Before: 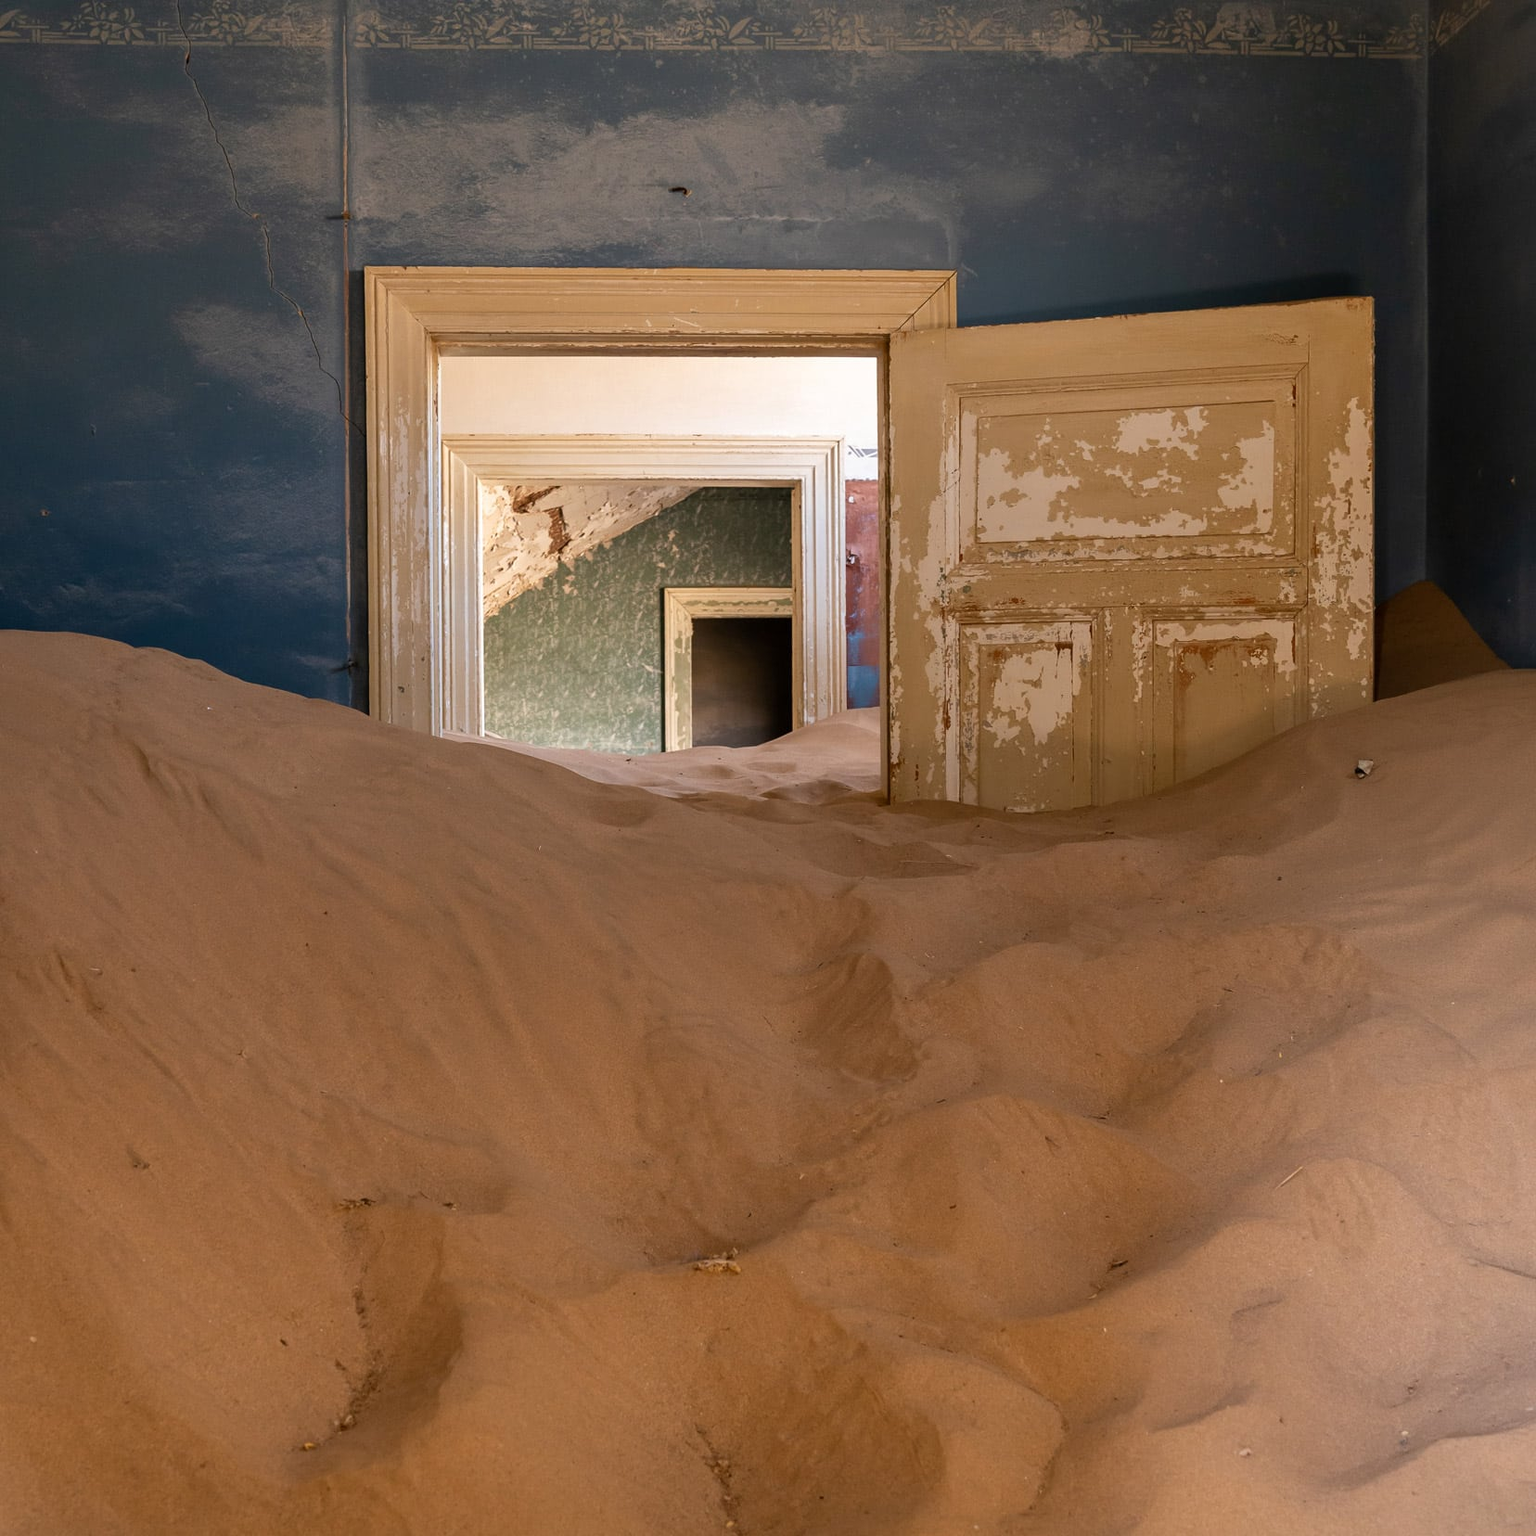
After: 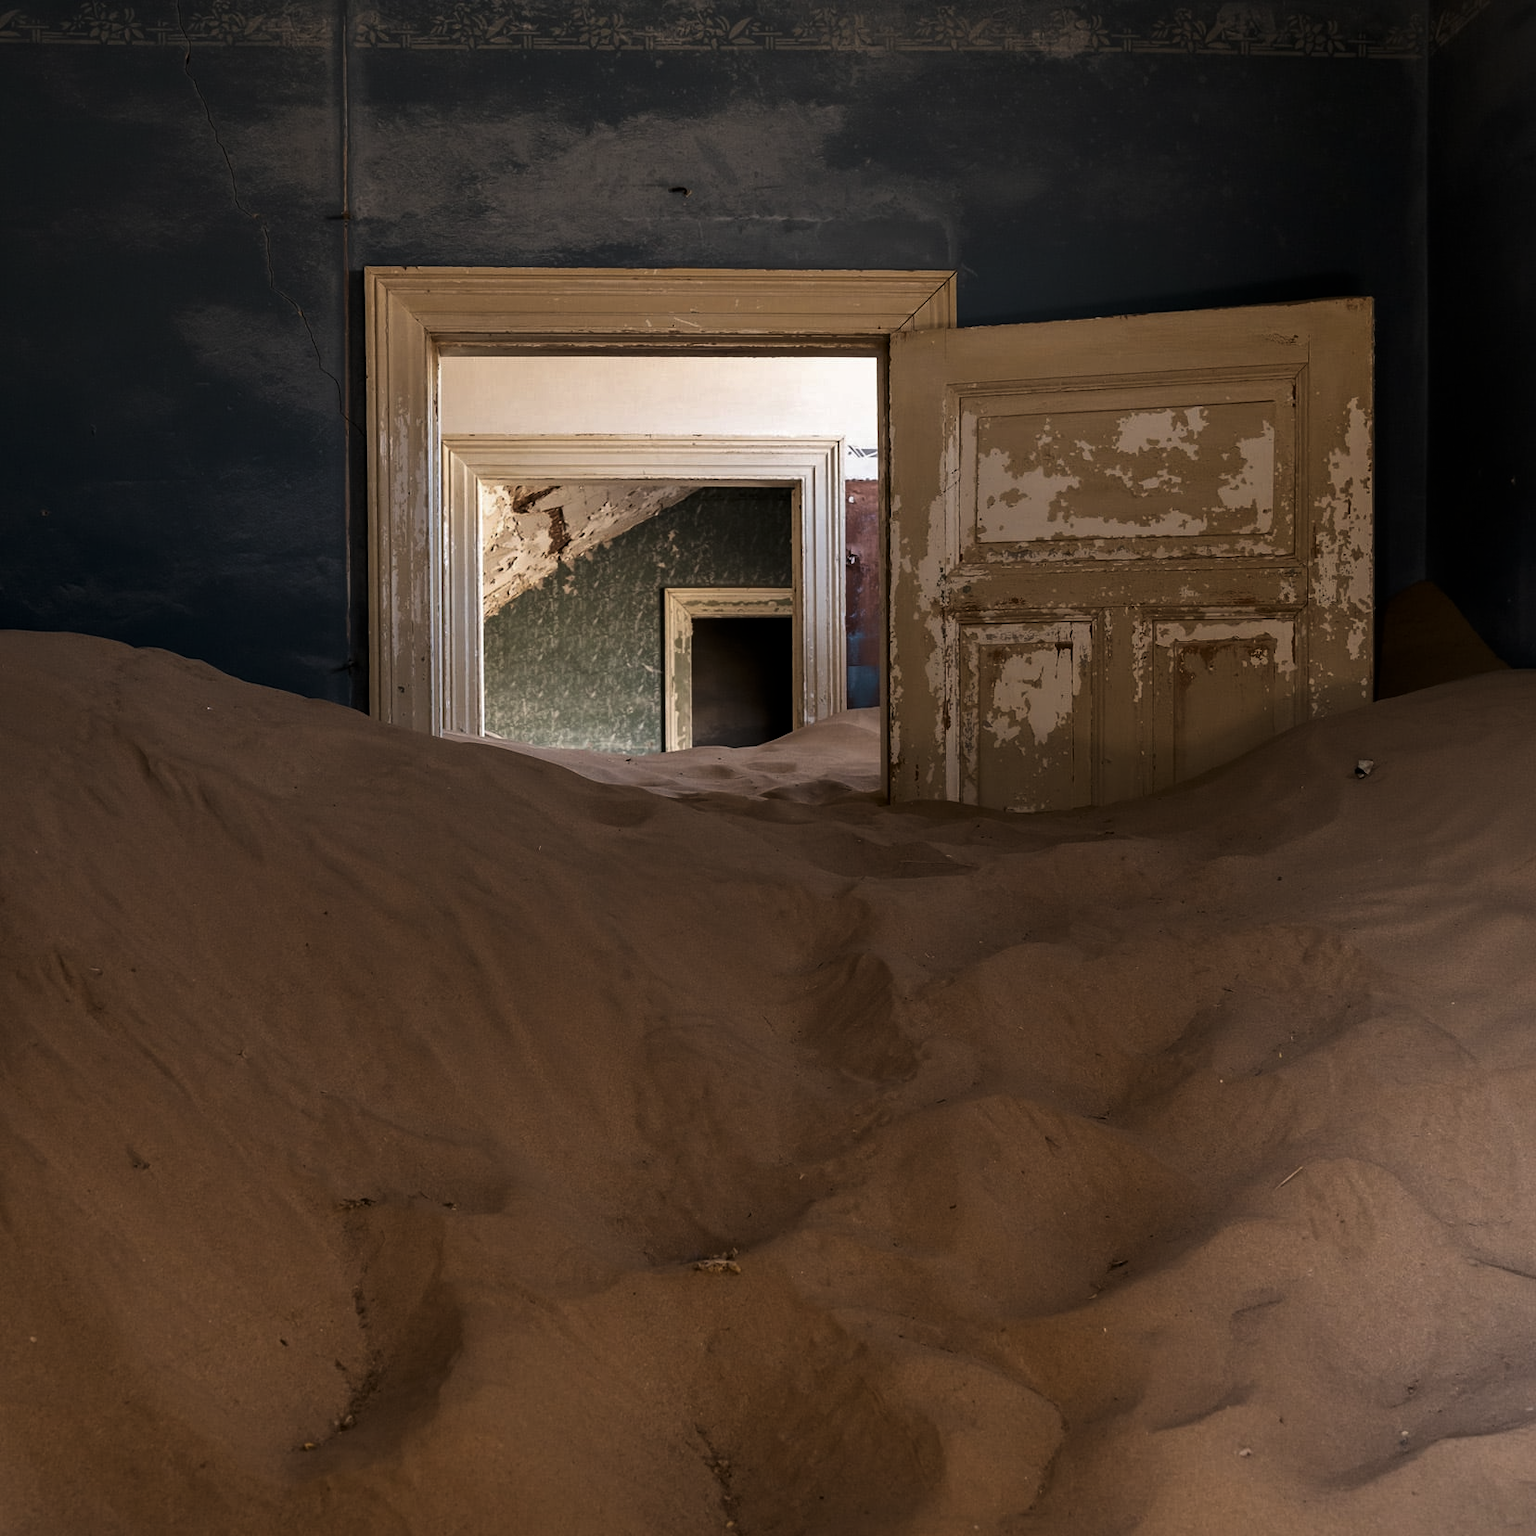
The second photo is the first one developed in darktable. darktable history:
levels: levels [0, 0.618, 1]
exposure: black level correction 0.001, compensate highlight preservation false
